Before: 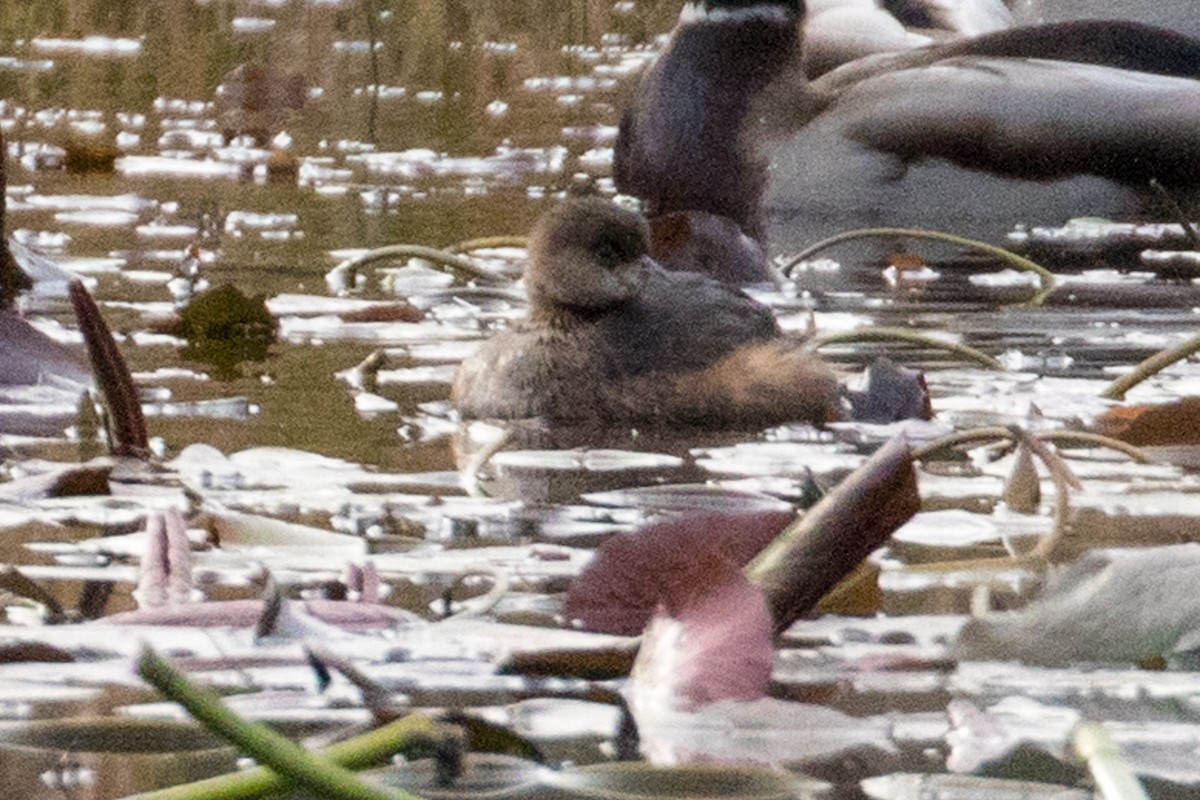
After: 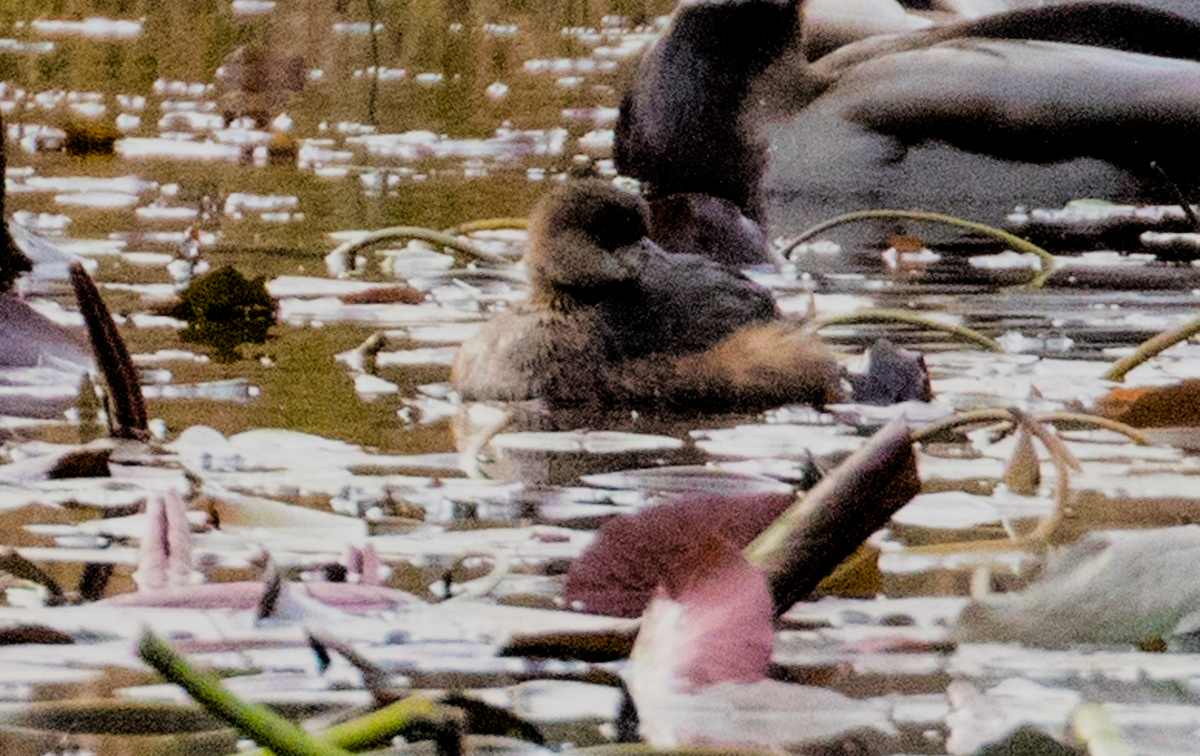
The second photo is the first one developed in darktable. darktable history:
crop and rotate: top 2.303%, bottom 3.074%
filmic rgb: black relative exposure -4.4 EV, white relative exposure 5.04 EV, hardness 2.2, latitude 39.96%, contrast 1.145, highlights saturation mix 10.46%, shadows ↔ highlights balance 1.11%
color balance rgb: shadows lift › chroma 2.007%, shadows lift › hue 51.48°, linear chroma grading › global chroma 14.42%, perceptual saturation grading › global saturation 15.008%, global vibrance 20%
